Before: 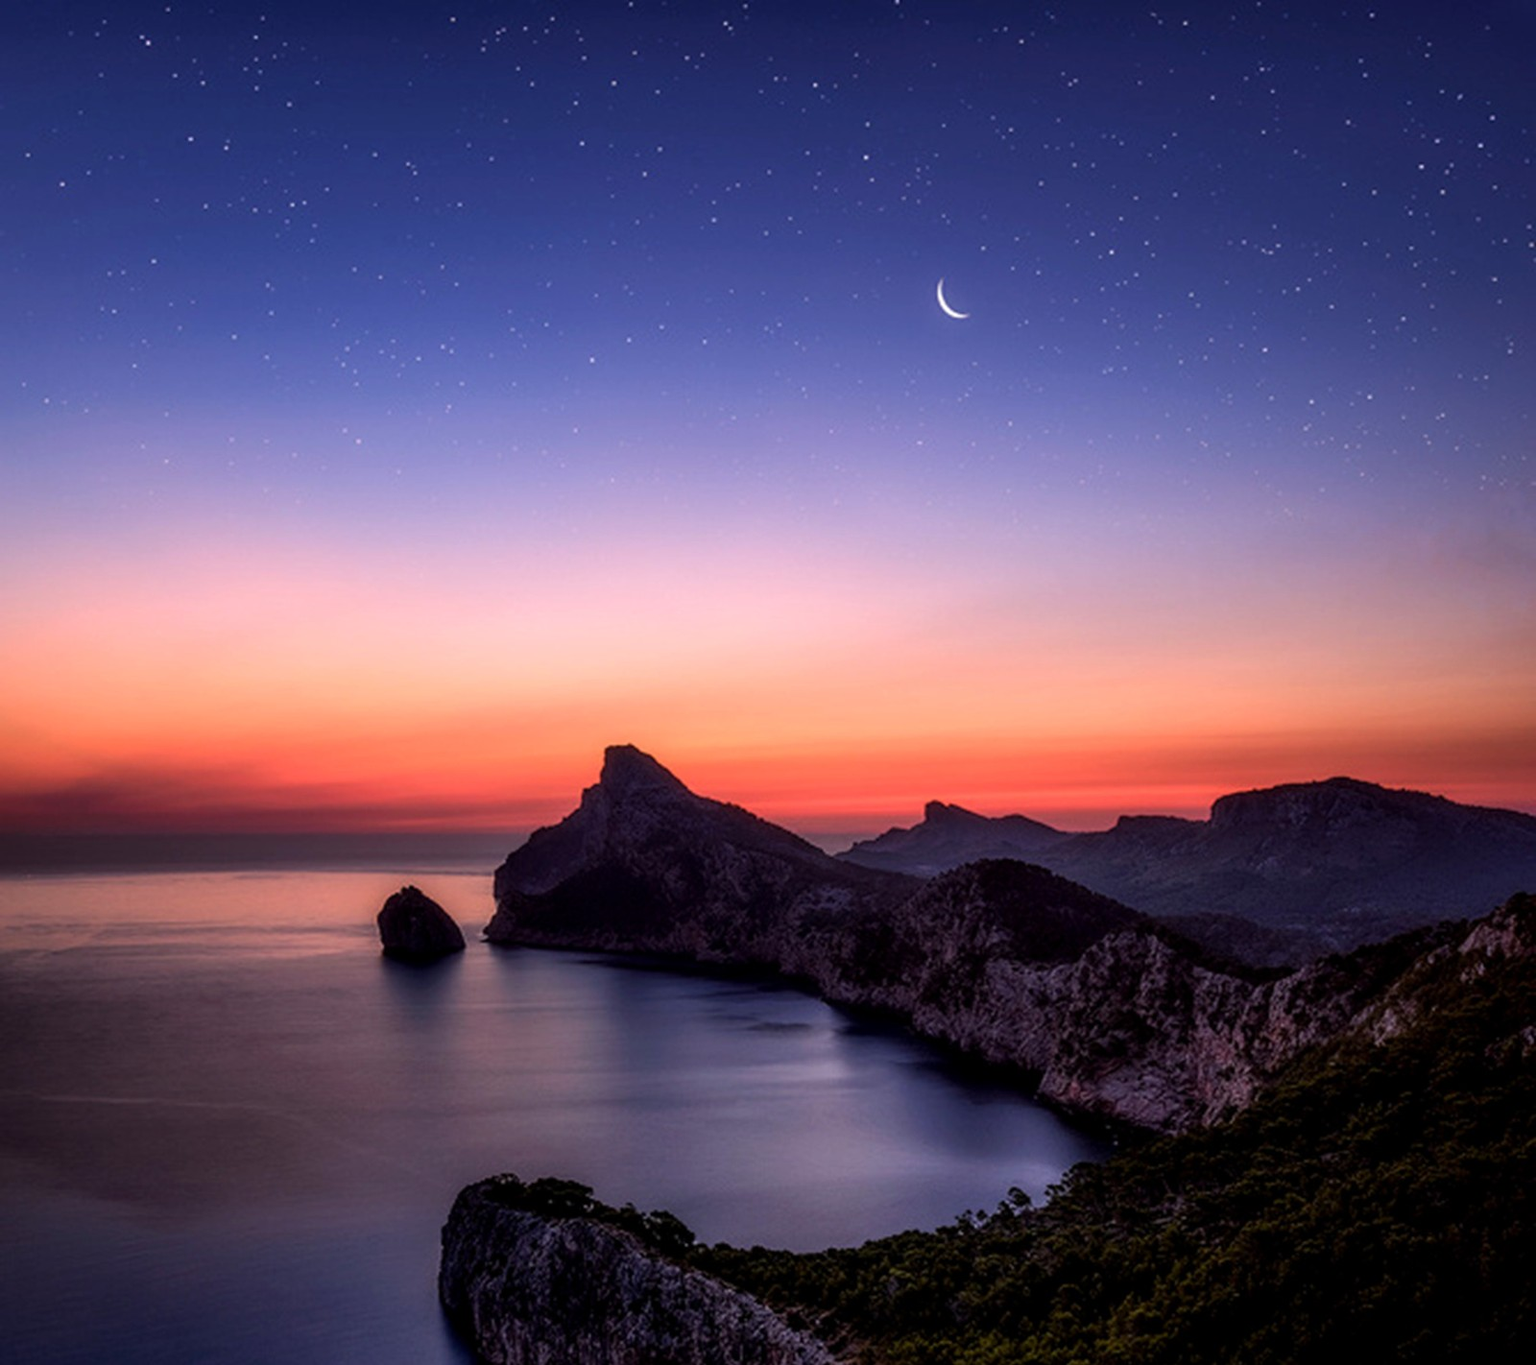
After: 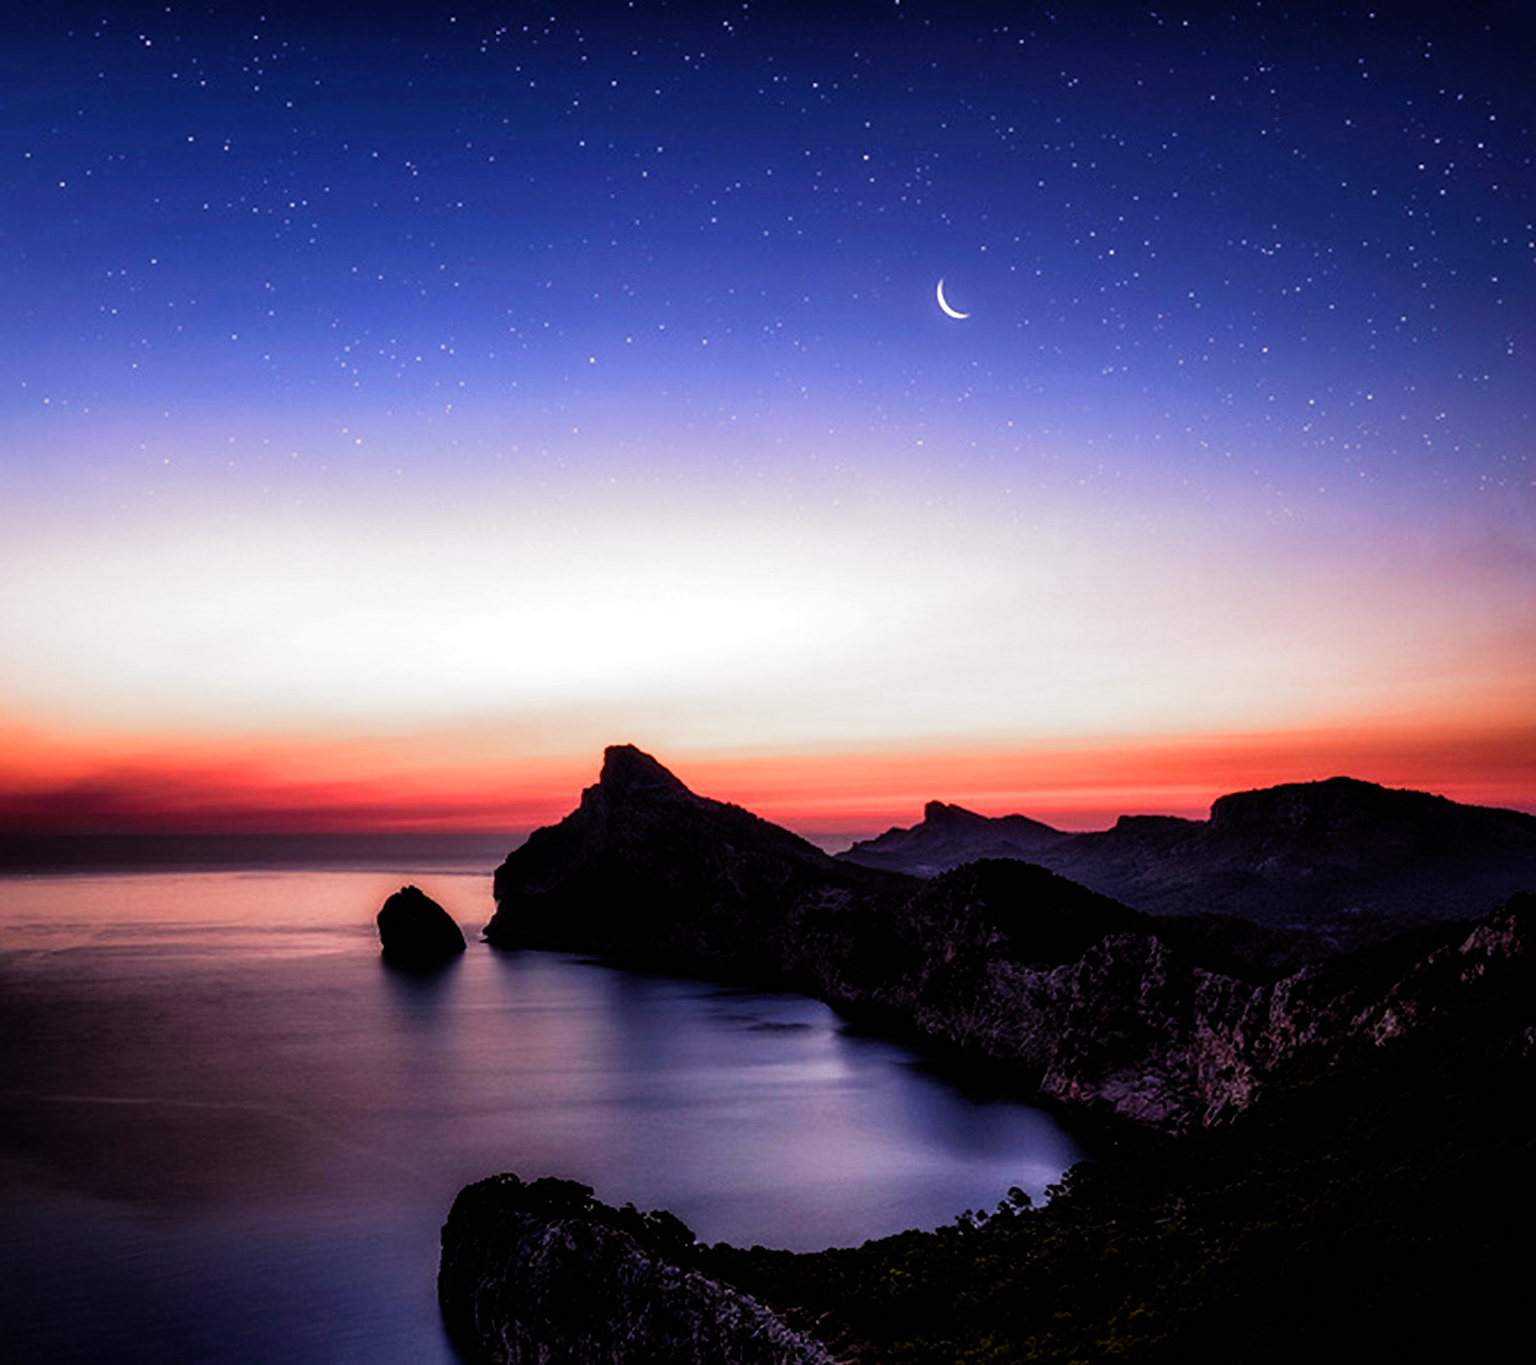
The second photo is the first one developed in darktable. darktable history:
filmic rgb: black relative exposure -8.02 EV, white relative exposure 2.19 EV, hardness 6.97, add noise in highlights 0.001, preserve chrominance no, color science v3 (2019), use custom middle-gray values true, contrast in highlights soft
tone equalizer: -8 EV -0.407 EV, -7 EV -0.377 EV, -6 EV -0.343 EV, -5 EV -0.197 EV, -3 EV 0.227 EV, -2 EV 0.323 EV, -1 EV 0.401 EV, +0 EV 0.442 EV
